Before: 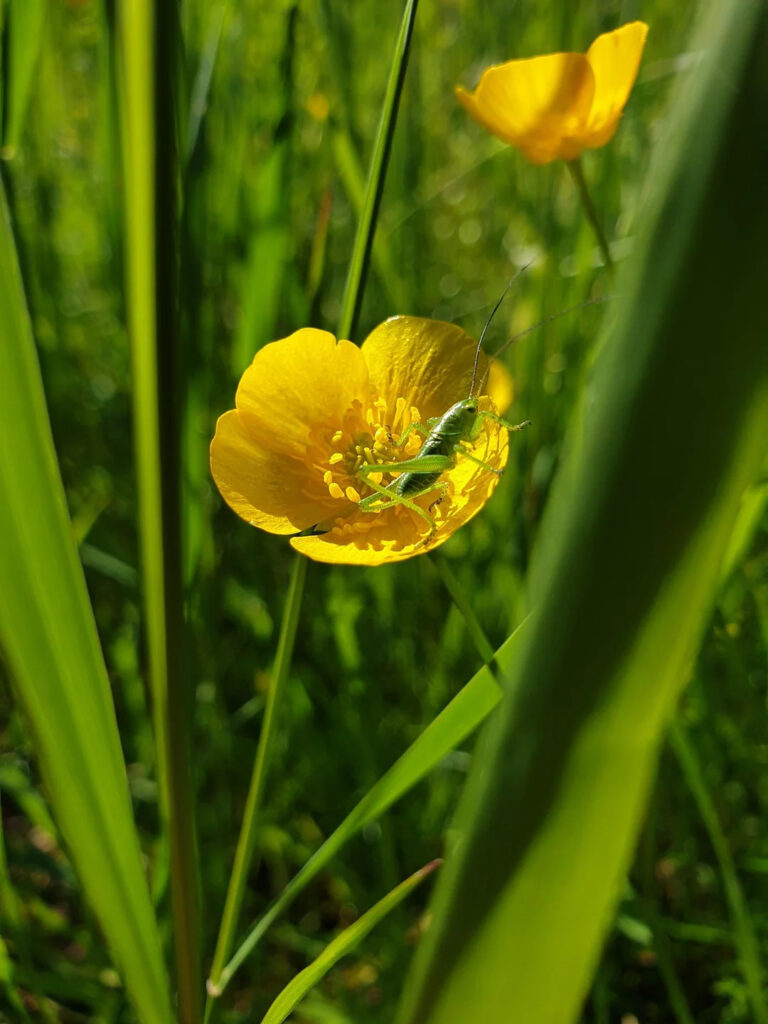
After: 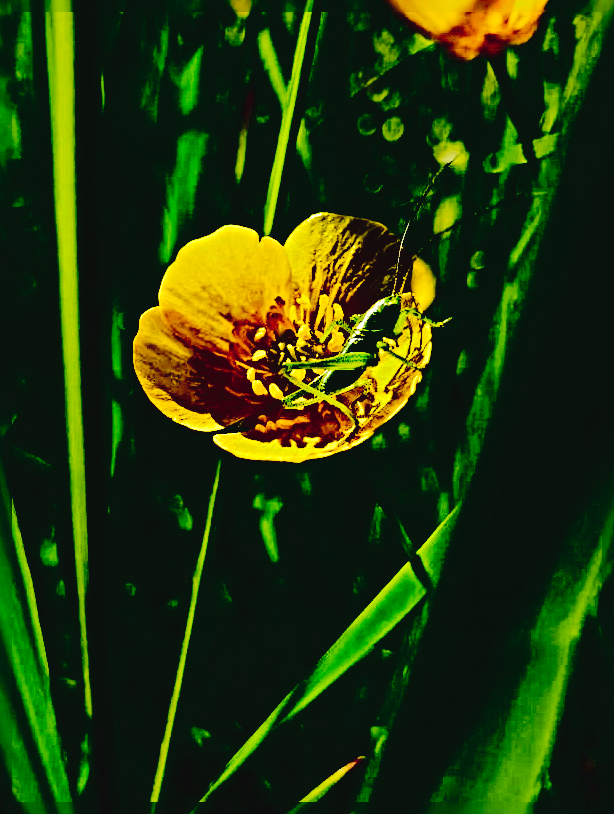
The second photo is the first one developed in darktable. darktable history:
crop and rotate: left 10.092%, top 10.075%, right 9.836%, bottom 10.431%
exposure: compensate exposure bias true, compensate highlight preservation false
shadows and highlights: shadows 39.49, highlights -59.79
tone curve: curves: ch0 [(0, 0.022) (0.114, 0.088) (0.282, 0.316) (0.446, 0.511) (0.613, 0.693) (0.786, 0.843) (0.999, 0.949)]; ch1 [(0, 0) (0.395, 0.343) (0.463, 0.427) (0.486, 0.474) (0.503, 0.5) (0.535, 0.522) (0.555, 0.546) (0.594, 0.614) (0.755, 0.793) (1, 1)]; ch2 [(0, 0) (0.369, 0.388) (0.449, 0.431) (0.501, 0.5) (0.528, 0.517) (0.561, 0.59) (0.612, 0.646) (0.697, 0.721) (1, 1)], preserve colors none
sharpen: radius 6.271, amount 1.81, threshold 0.112
contrast brightness saturation: contrast 0.788, brightness -0.985, saturation 0.986
